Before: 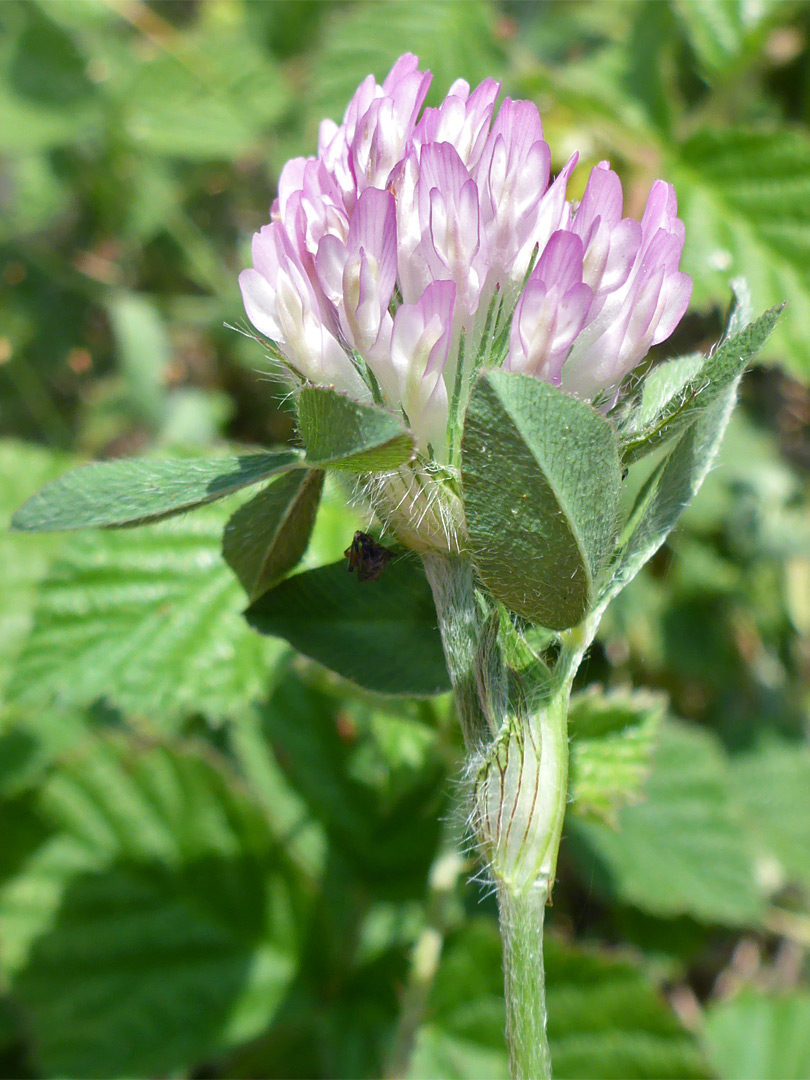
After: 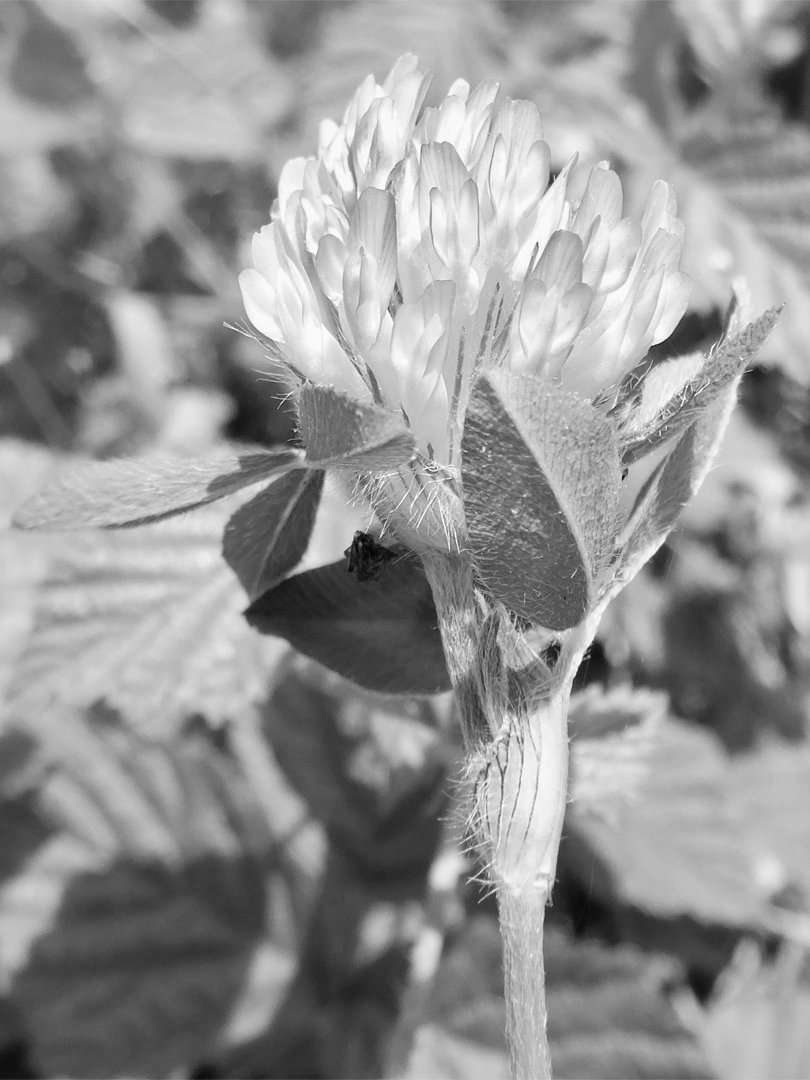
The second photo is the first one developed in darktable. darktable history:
monochrome: on, module defaults
exposure: exposure -0.116 EV, compensate exposure bias true, compensate highlight preservation false
tone curve: curves: ch0 [(0, 0) (0.051, 0.027) (0.096, 0.071) (0.219, 0.248) (0.428, 0.52) (0.596, 0.713) (0.727, 0.823) (0.859, 0.924) (1, 1)]; ch1 [(0, 0) (0.1, 0.038) (0.318, 0.221) (0.413, 0.325) (0.454, 0.41) (0.493, 0.478) (0.503, 0.501) (0.516, 0.515) (0.548, 0.575) (0.561, 0.596) (0.594, 0.647) (0.666, 0.701) (1, 1)]; ch2 [(0, 0) (0.453, 0.44) (0.479, 0.476) (0.504, 0.5) (0.52, 0.526) (0.557, 0.585) (0.583, 0.608) (0.824, 0.815) (1, 1)], color space Lab, independent channels, preserve colors none
